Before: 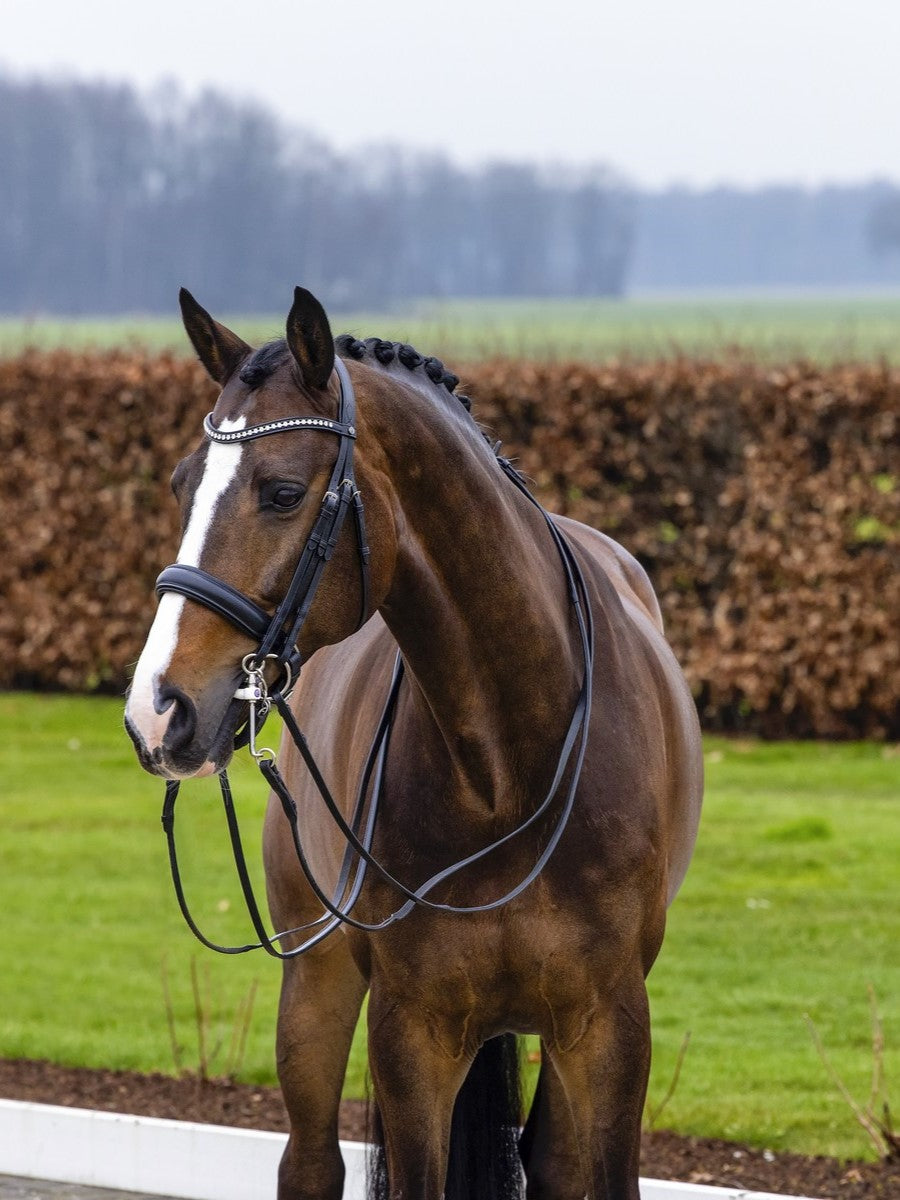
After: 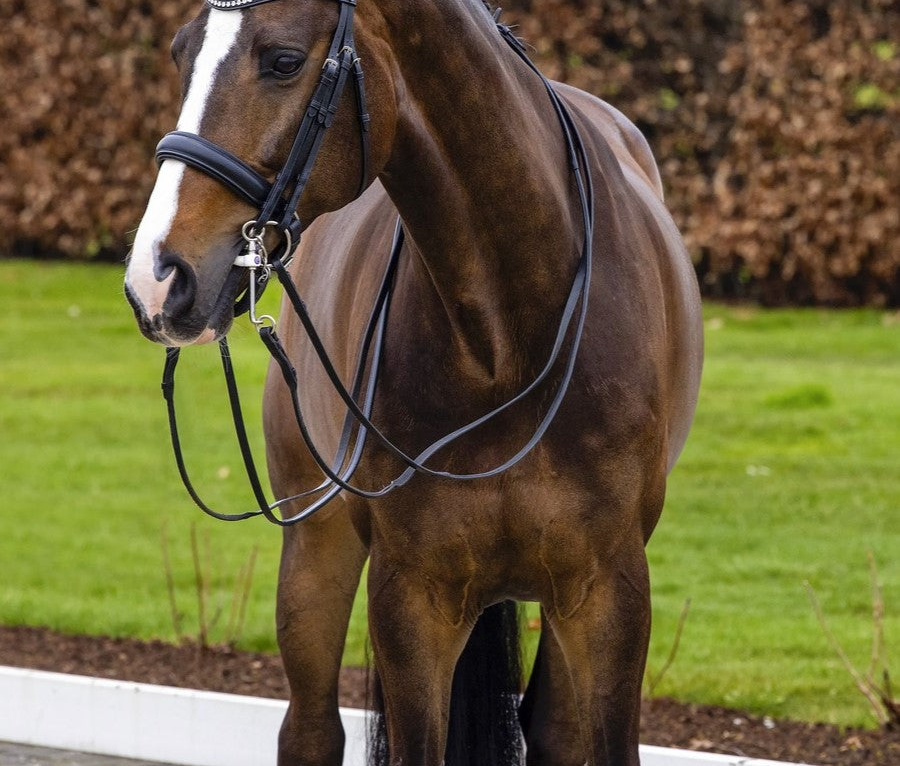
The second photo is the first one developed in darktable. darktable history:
crop and rotate: top 36.097%
